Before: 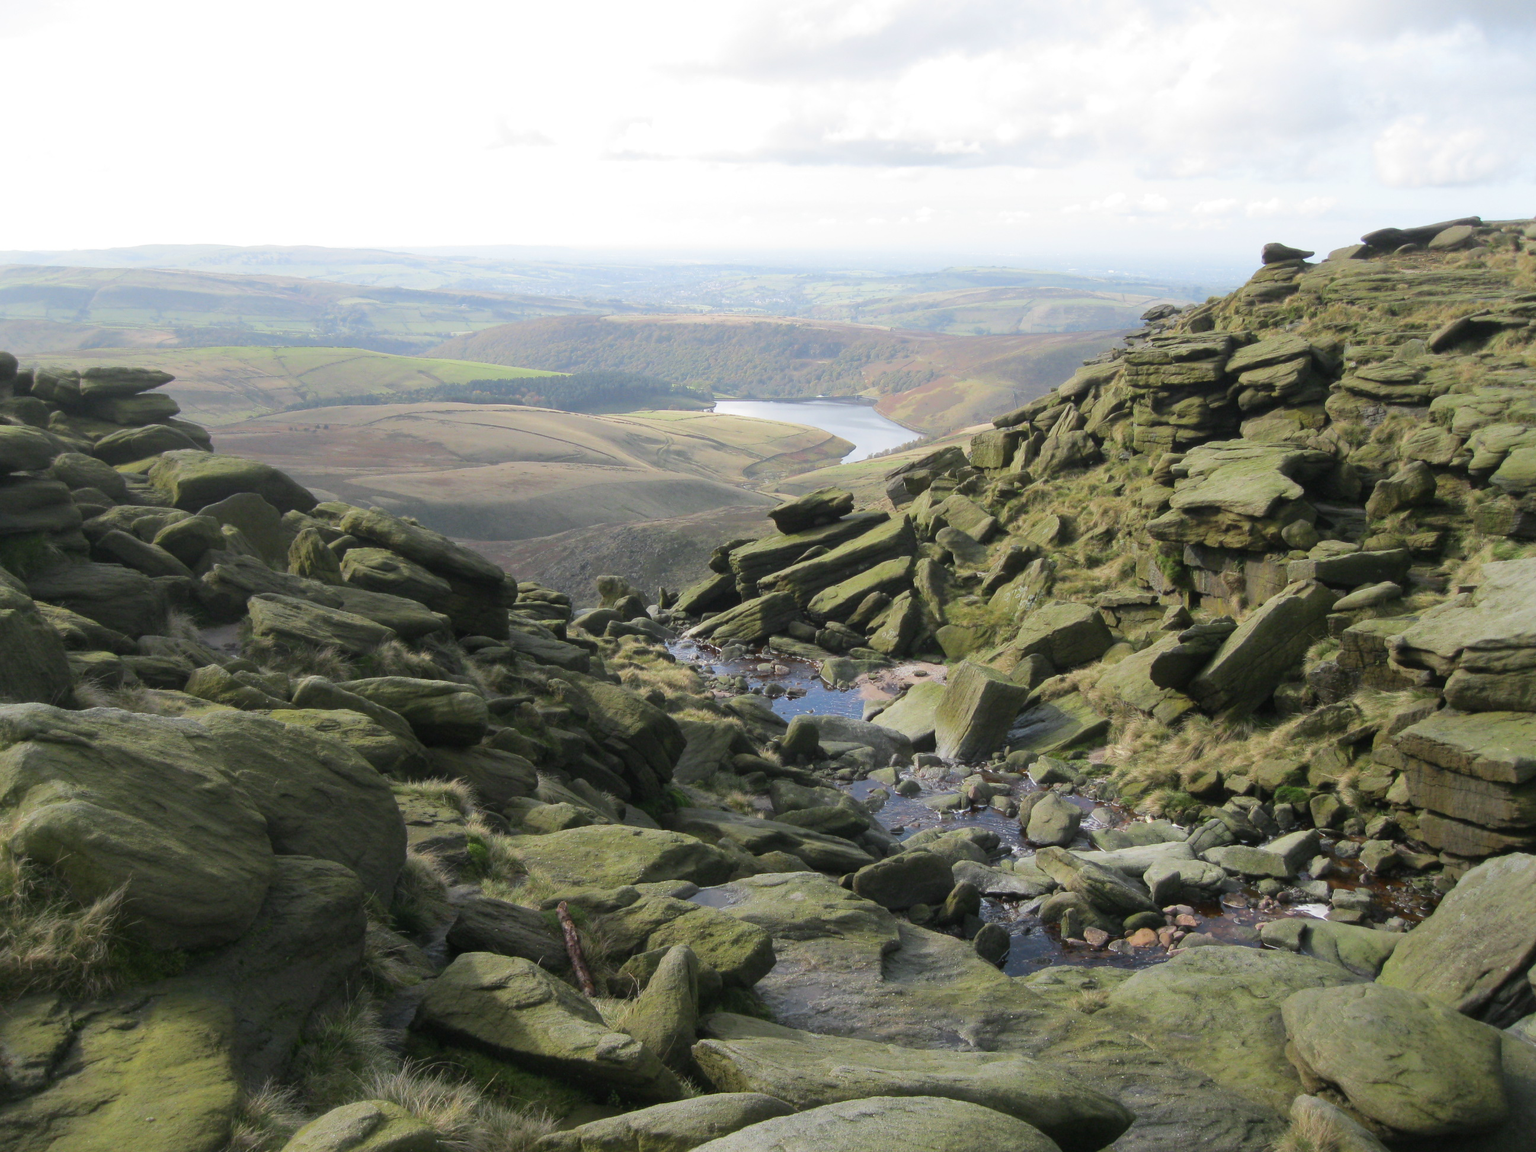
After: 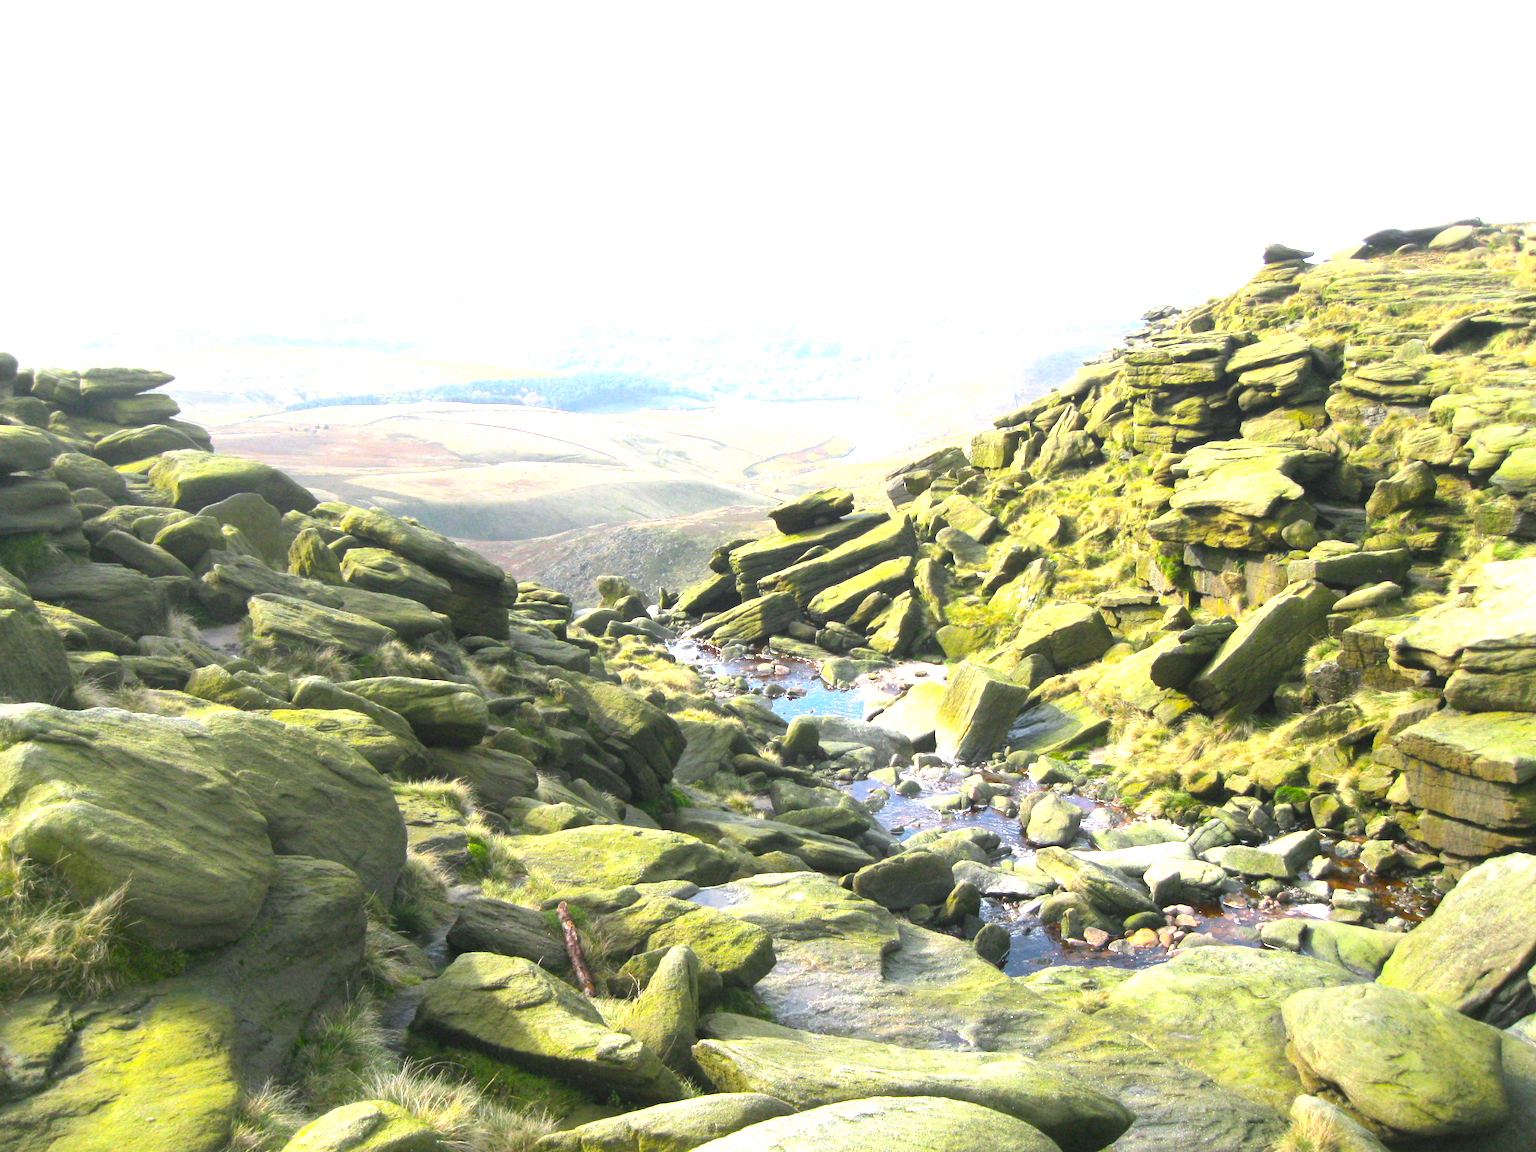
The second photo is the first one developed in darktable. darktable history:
color balance rgb: perceptual saturation grading › global saturation 30.015%, global vibrance 20%
exposure: black level correction 0, exposure 1.753 EV, compensate highlight preservation false
